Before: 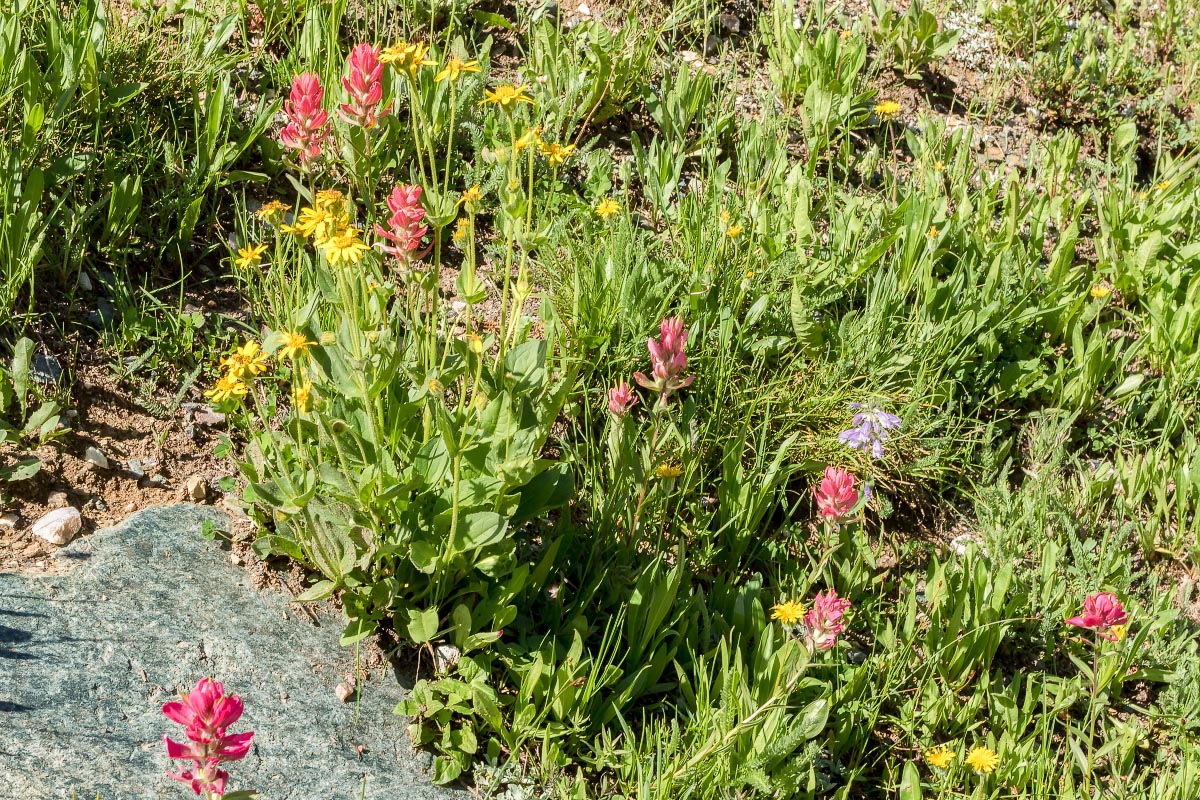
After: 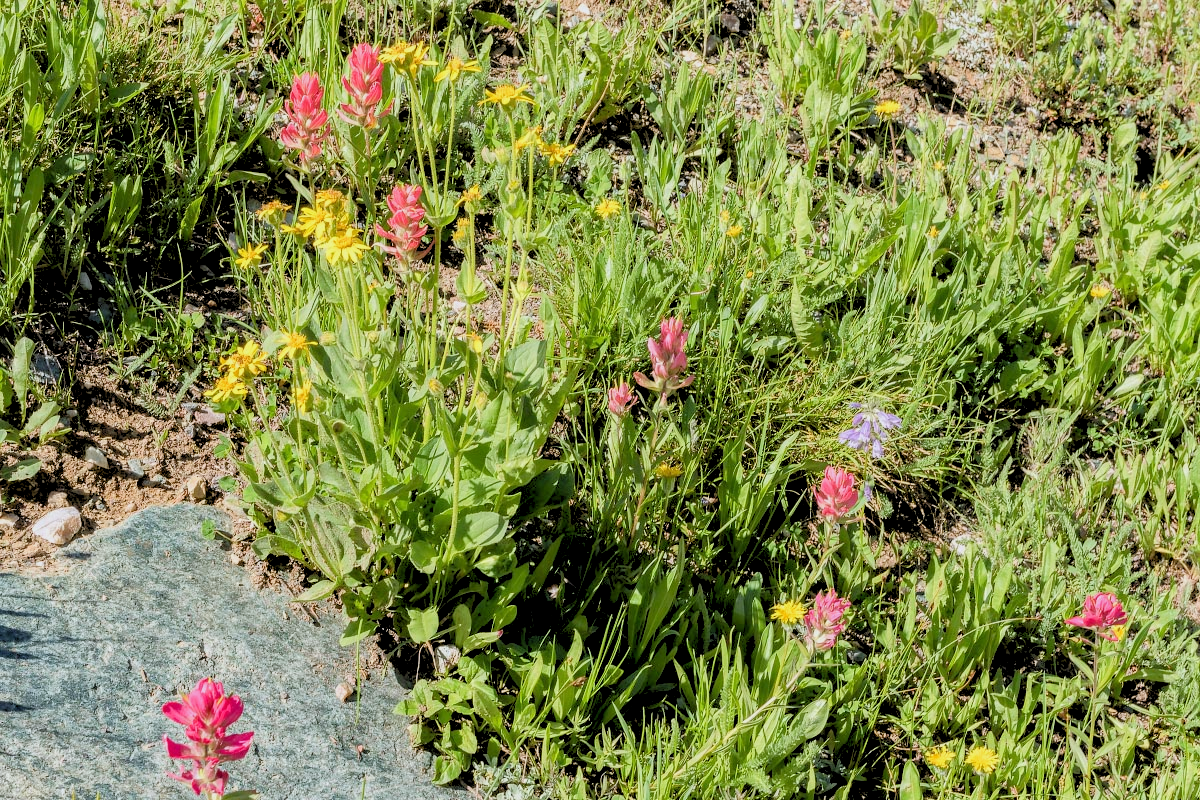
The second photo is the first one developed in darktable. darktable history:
white balance: red 0.983, blue 1.036
rgb levels: preserve colors sum RGB, levels [[0.038, 0.433, 0.934], [0, 0.5, 1], [0, 0.5, 1]]
